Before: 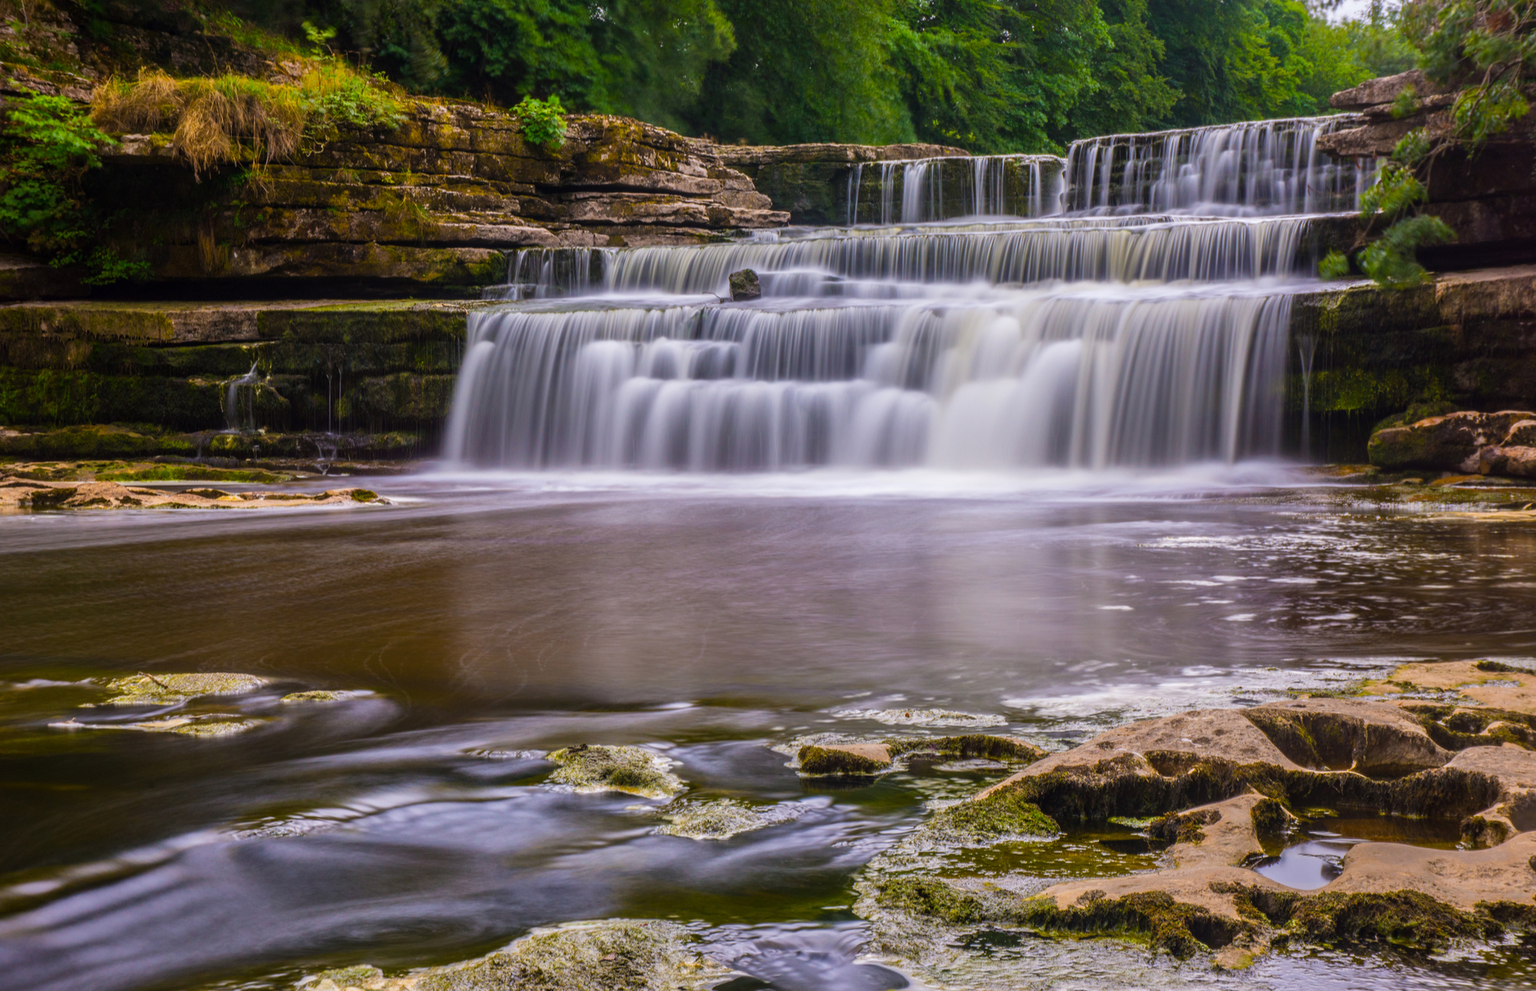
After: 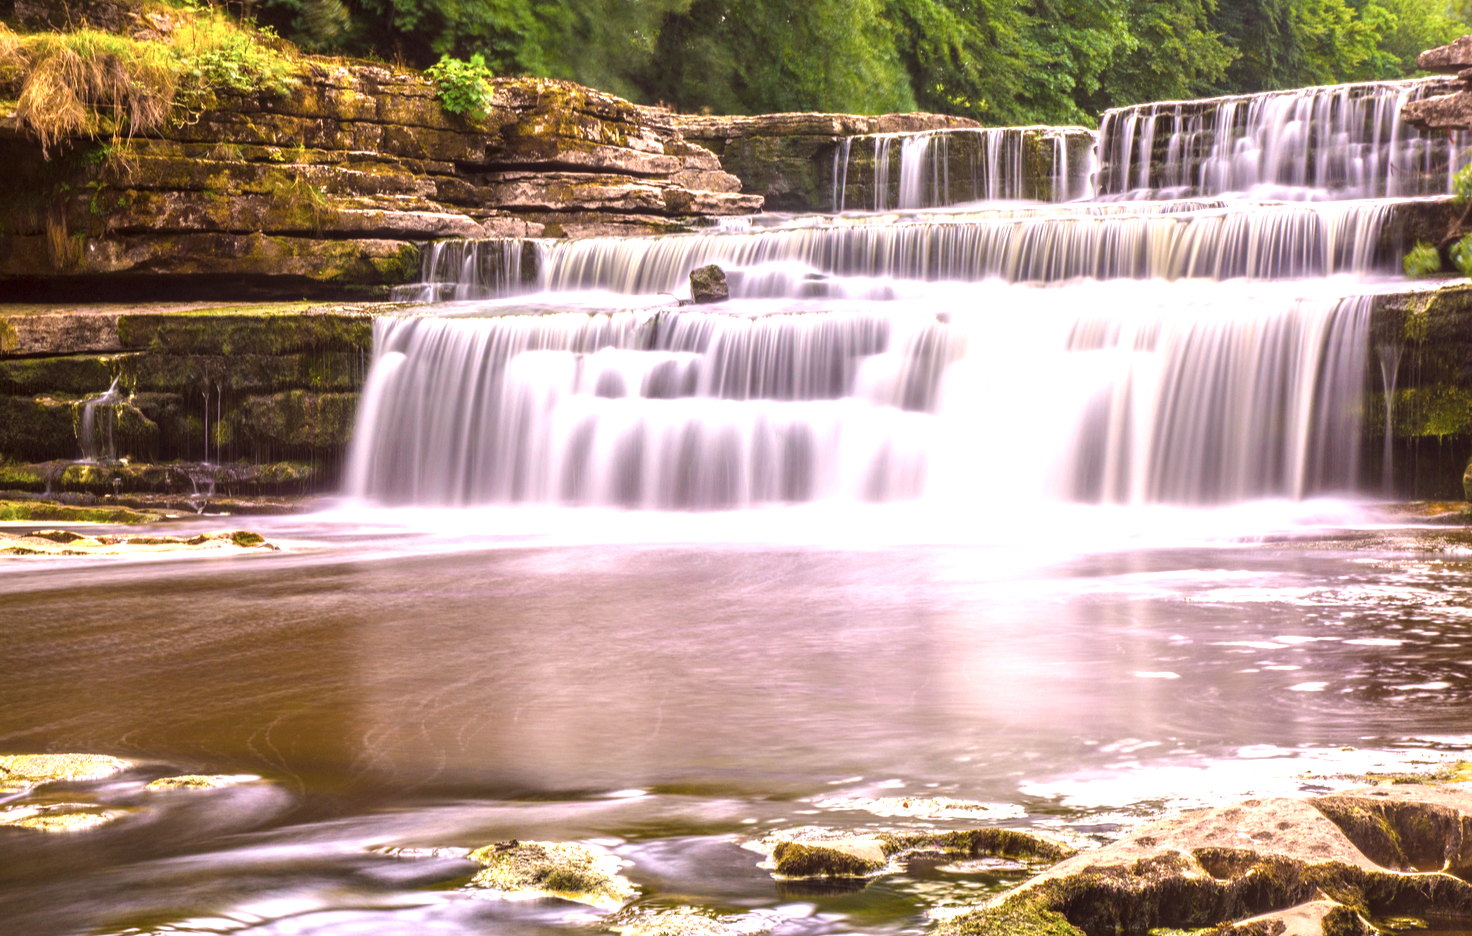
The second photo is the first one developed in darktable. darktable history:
crop and rotate: left 10.424%, top 5.128%, right 10.425%, bottom 16.87%
color correction: highlights a* 10.26, highlights b* 9.69, shadows a* 8.71, shadows b* 8, saturation 0.766
exposure: black level correction 0, exposure 1.475 EV, compensate highlight preservation false
tone equalizer: edges refinement/feathering 500, mask exposure compensation -1.57 EV, preserve details no
